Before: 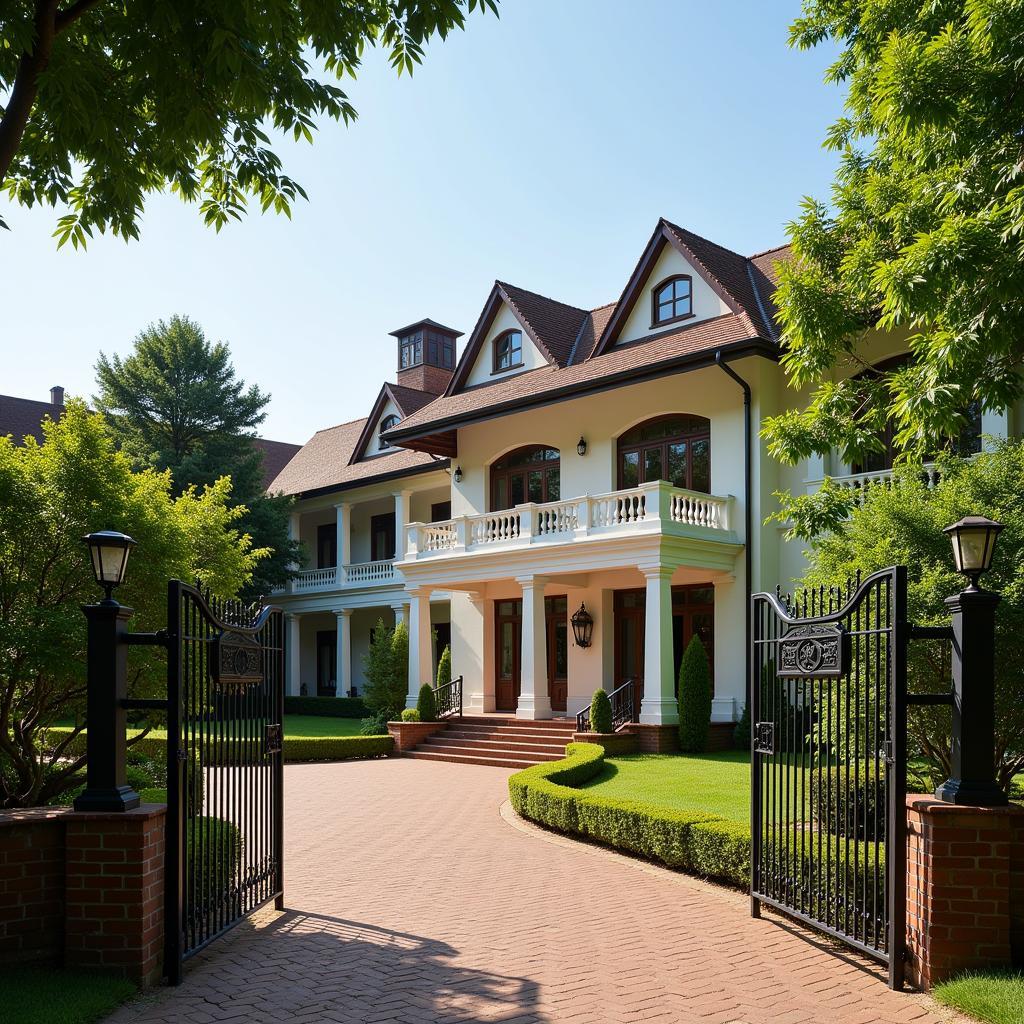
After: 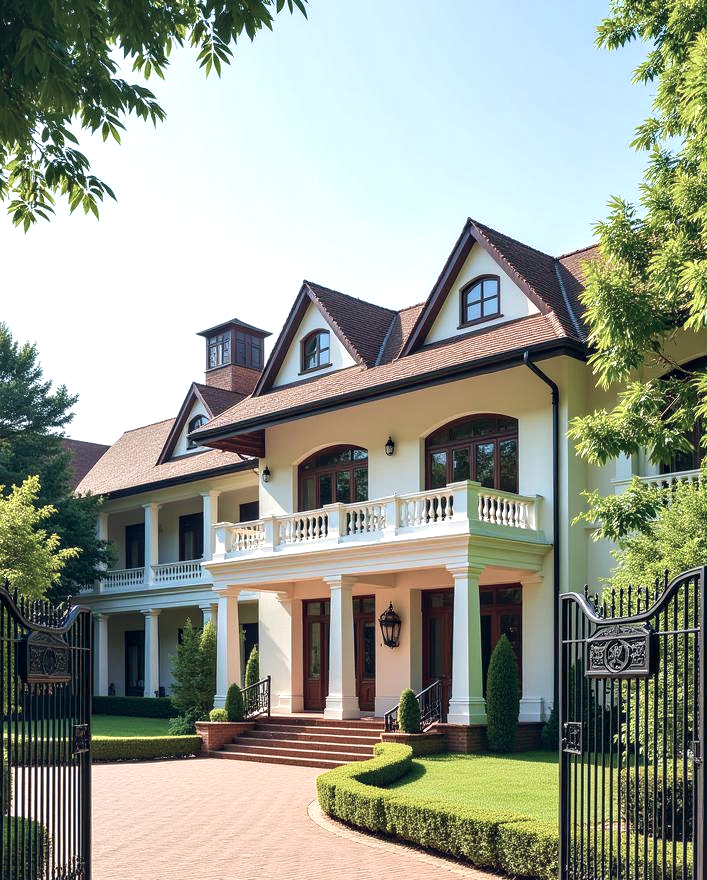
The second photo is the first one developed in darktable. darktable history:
crop: left 18.767%, right 12.126%, bottom 14.03%
velvia: on, module defaults
color balance rgb: global offset › chroma 0.091%, global offset › hue 250.6°, perceptual saturation grading › global saturation -27.803%
exposure: black level correction 0.001, exposure 0.5 EV, compensate highlight preservation false
local contrast: on, module defaults
